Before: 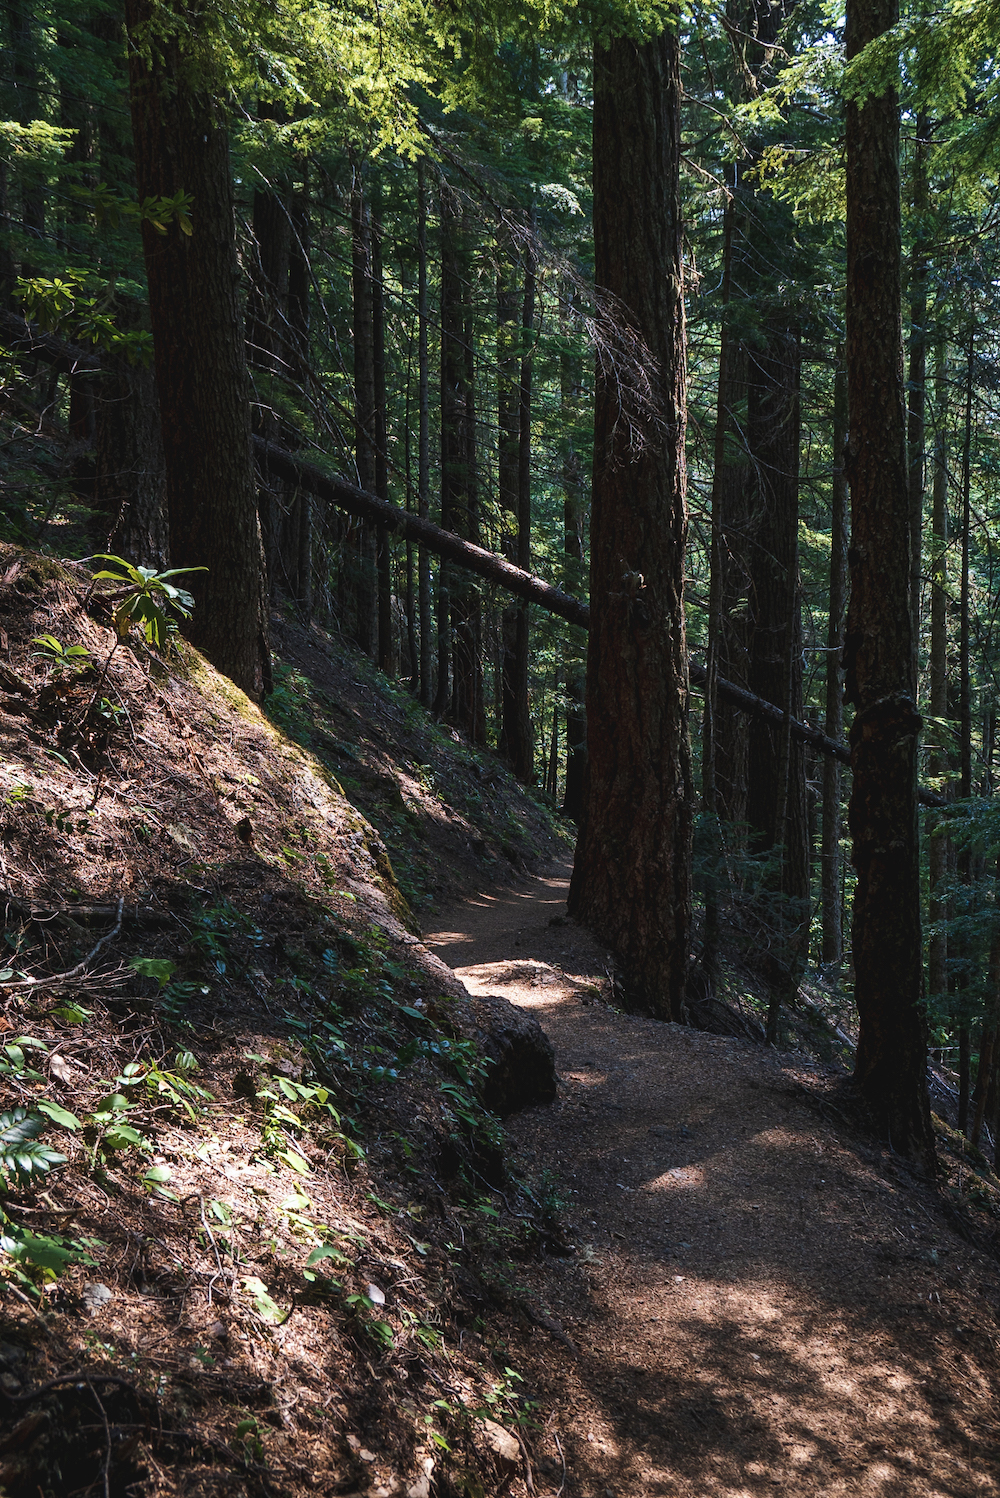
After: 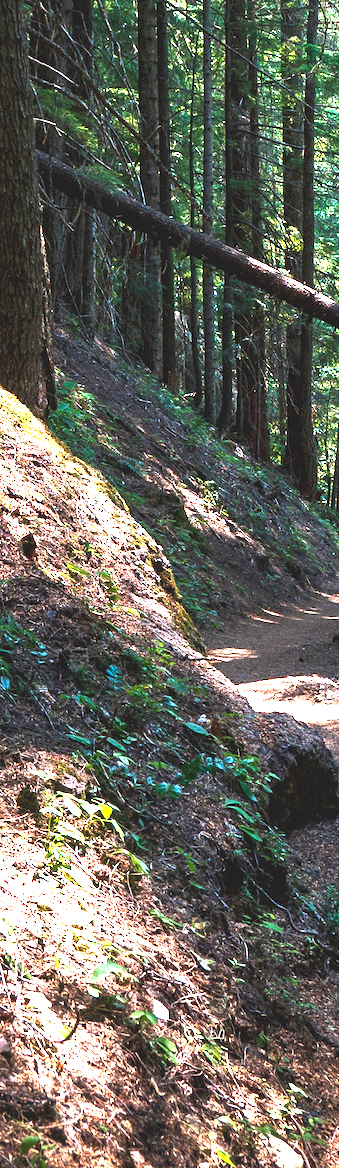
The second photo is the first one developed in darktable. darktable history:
crop and rotate: left 21.61%, top 19.008%, right 44.427%, bottom 3%
exposure: black level correction 0.001, exposure 2 EV, compensate highlight preservation false
